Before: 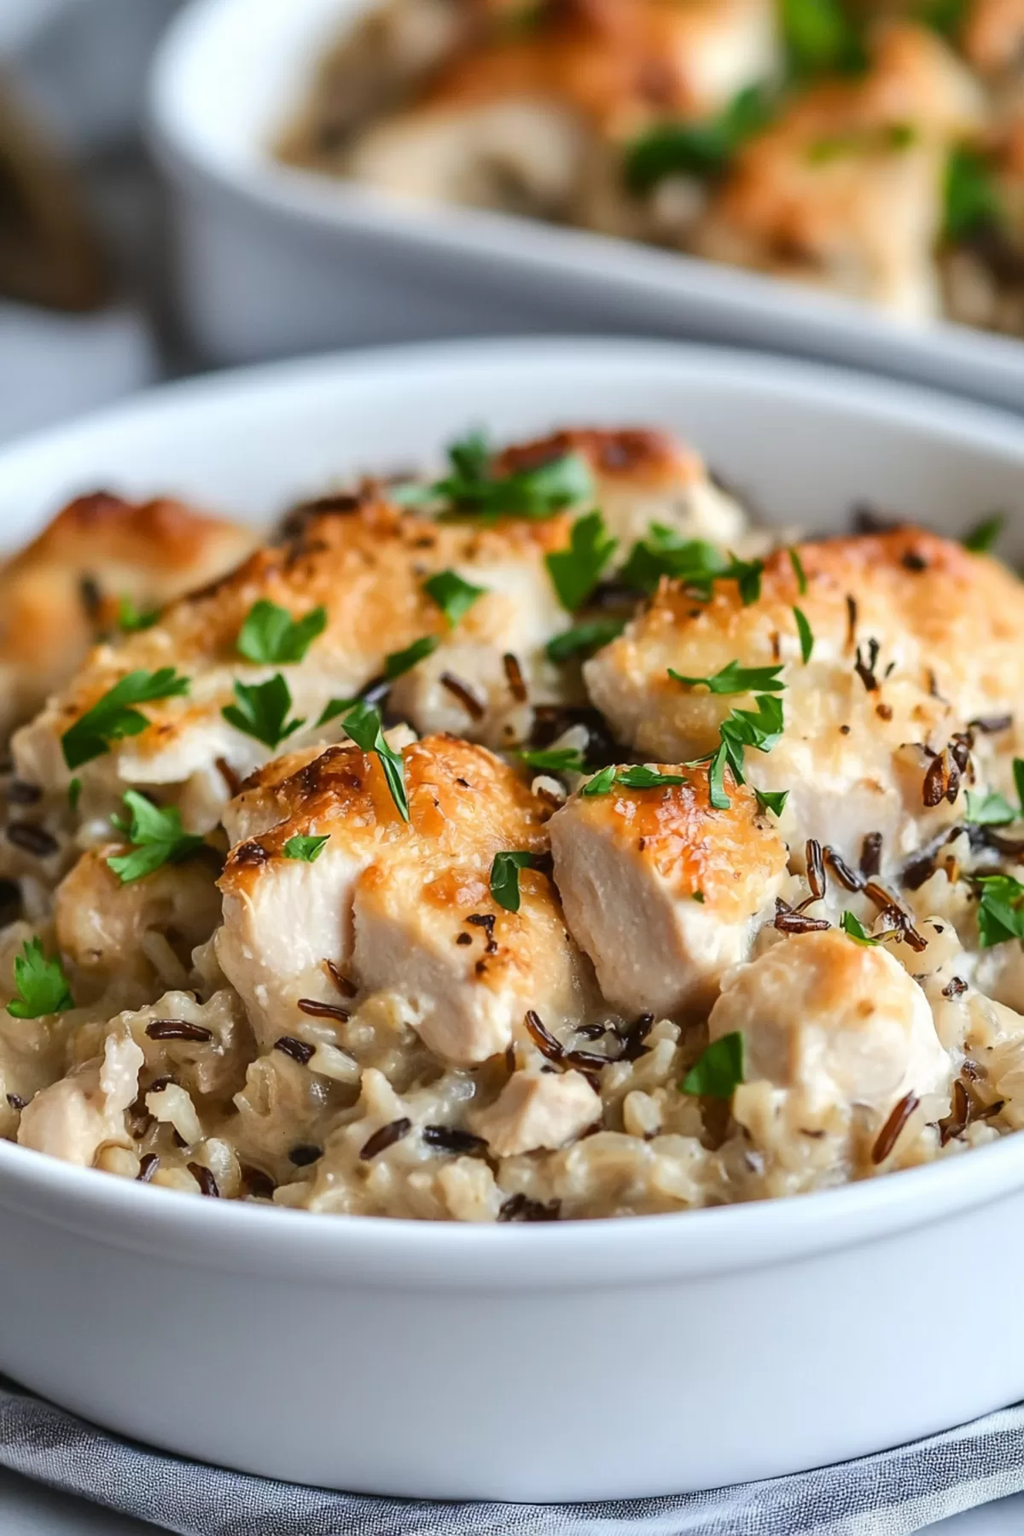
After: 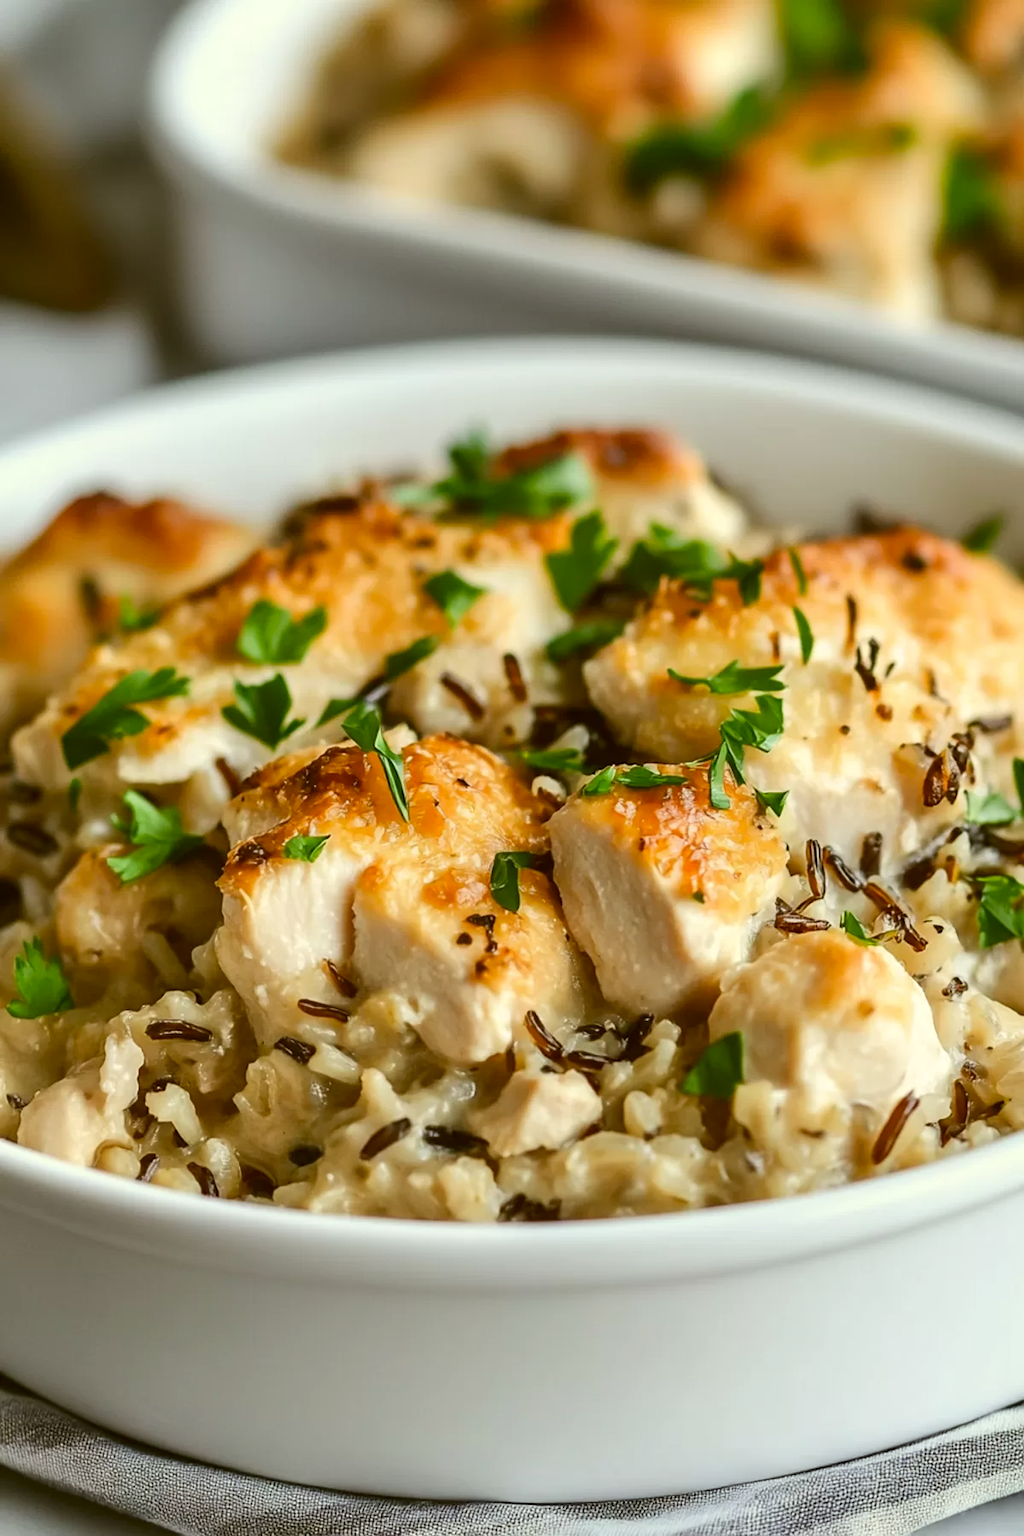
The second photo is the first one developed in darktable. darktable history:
color correction: highlights a* -1.42, highlights b* 10.14, shadows a* 0.734, shadows b* 19.34
